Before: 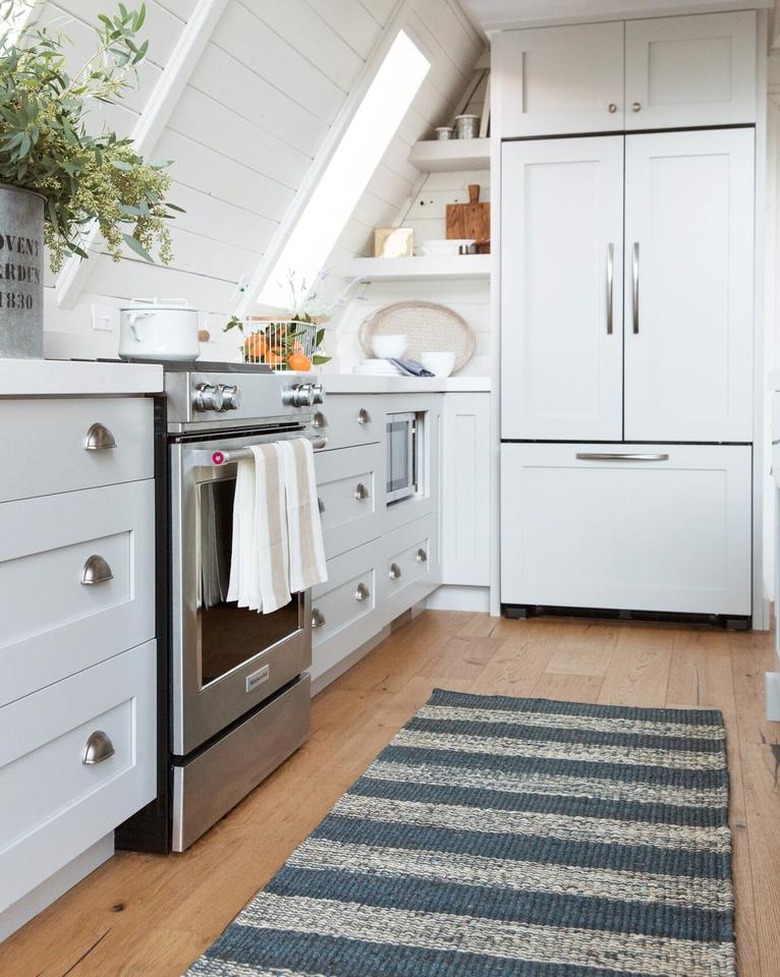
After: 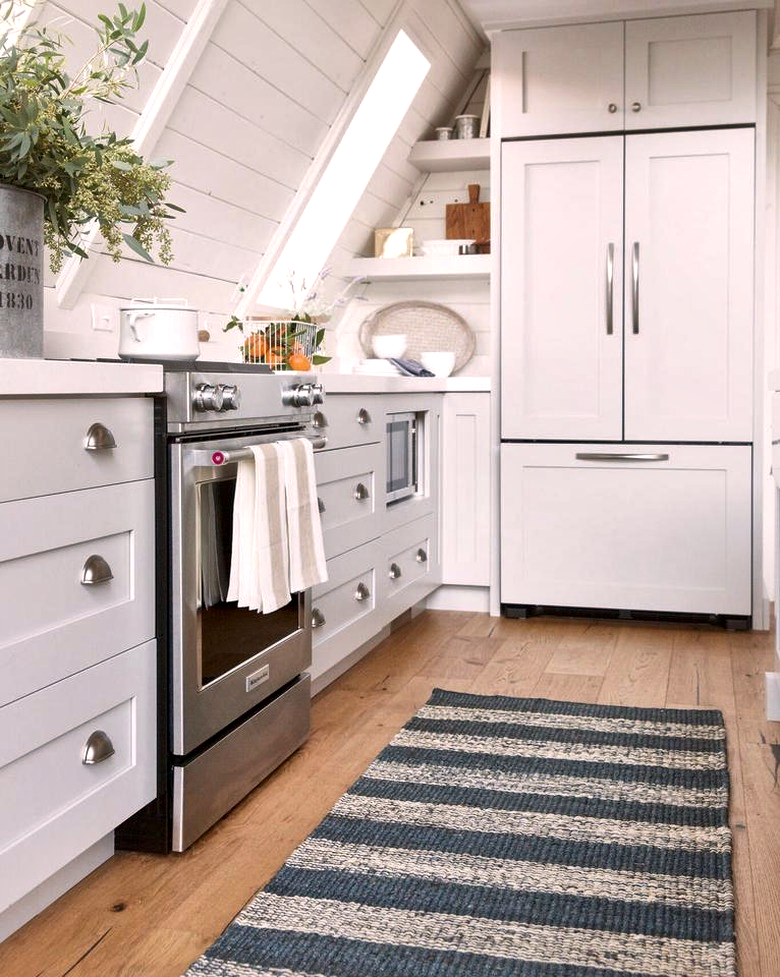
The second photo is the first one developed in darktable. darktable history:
local contrast: mode bilateral grid, contrast 19, coarseness 51, detail 178%, midtone range 0.2
color correction: highlights a* 7.48, highlights b* 4.02
